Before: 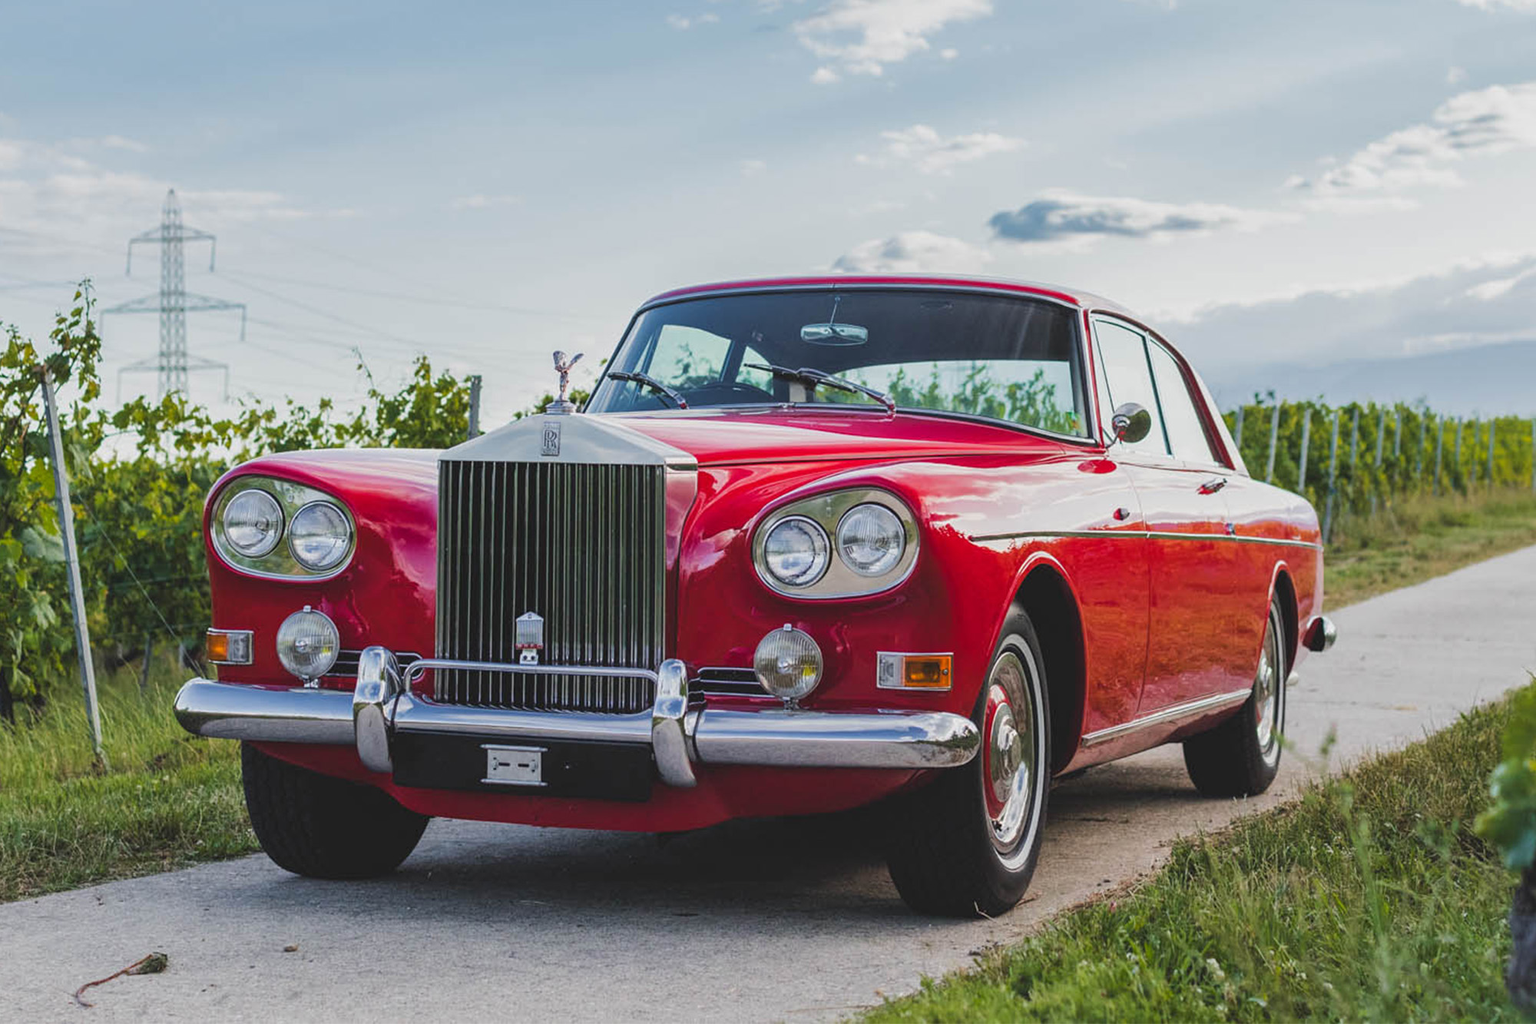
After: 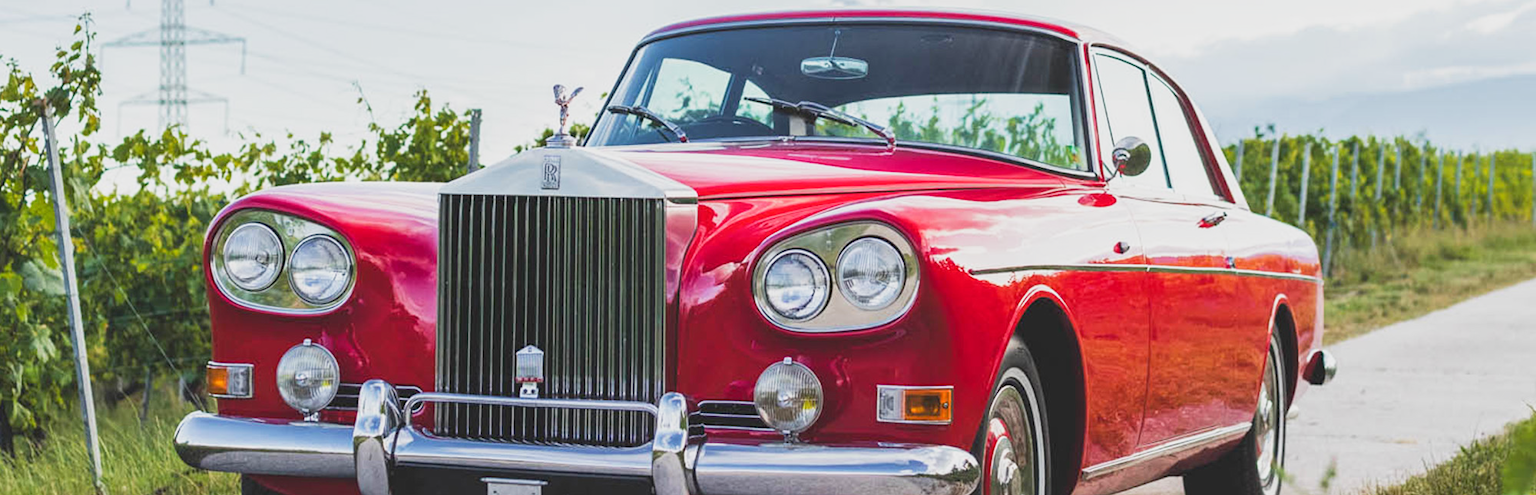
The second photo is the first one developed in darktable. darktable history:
crop and rotate: top 26.056%, bottom 25.543%
base curve: curves: ch0 [(0, 0) (0.088, 0.125) (0.176, 0.251) (0.354, 0.501) (0.613, 0.749) (1, 0.877)], preserve colors none
